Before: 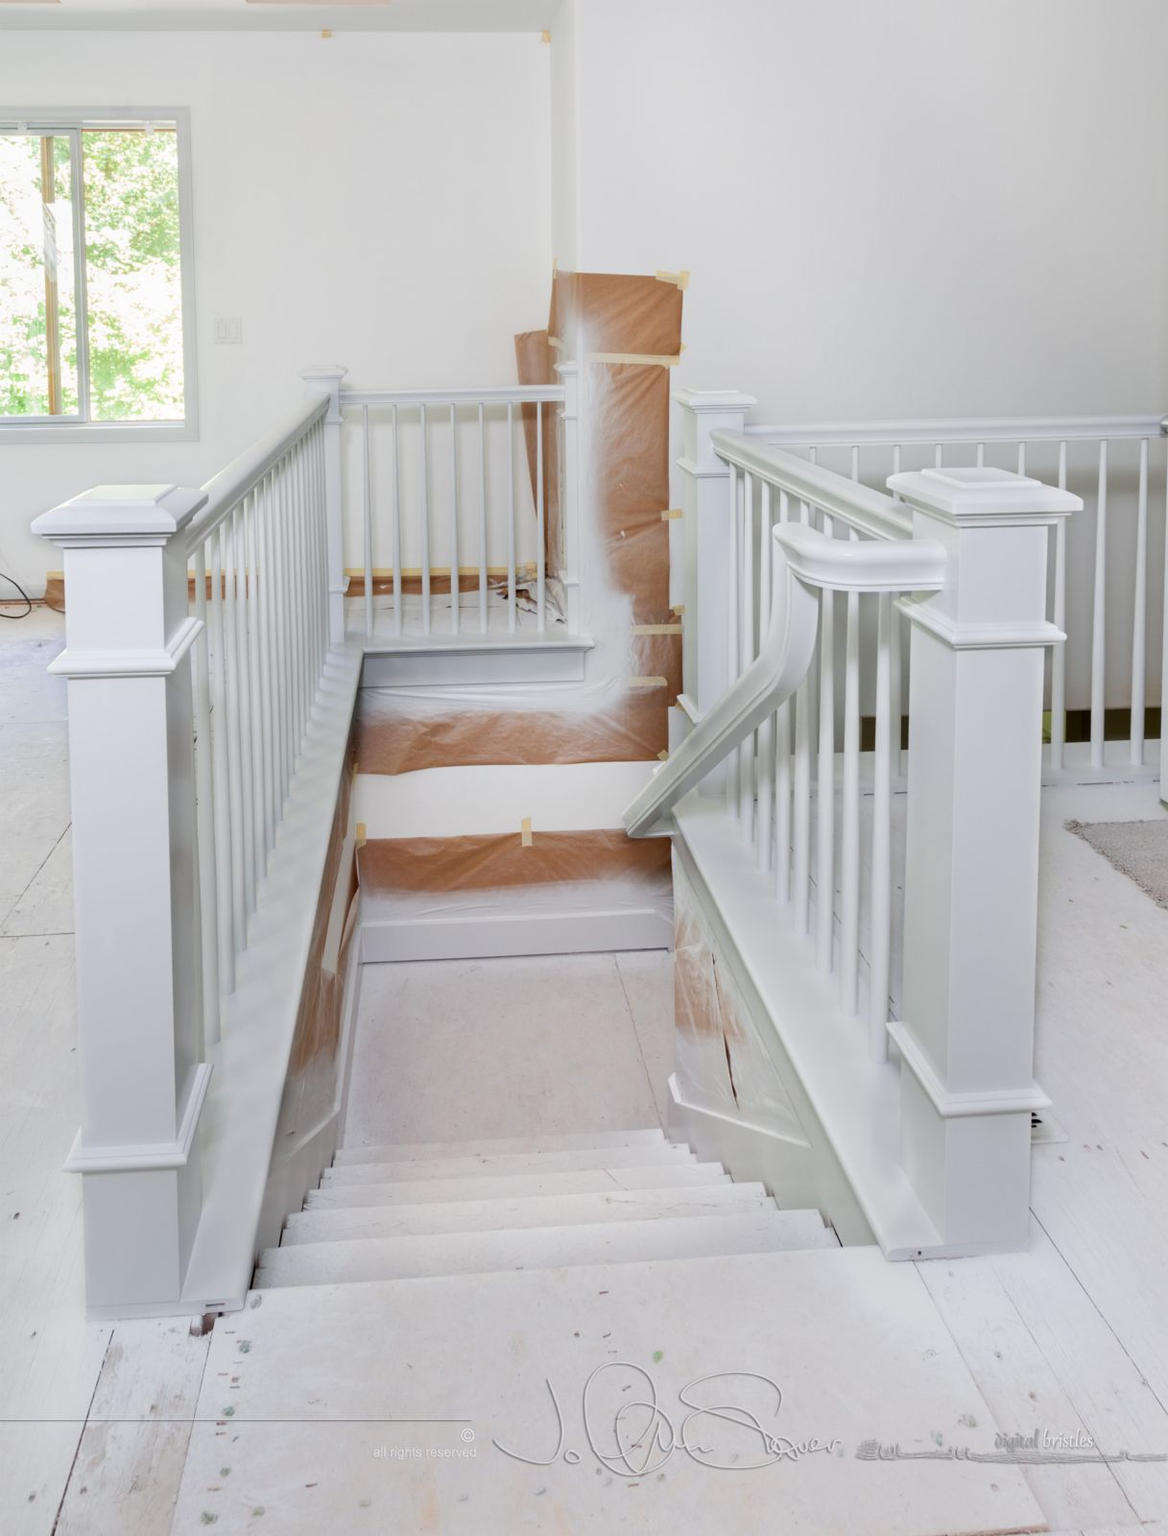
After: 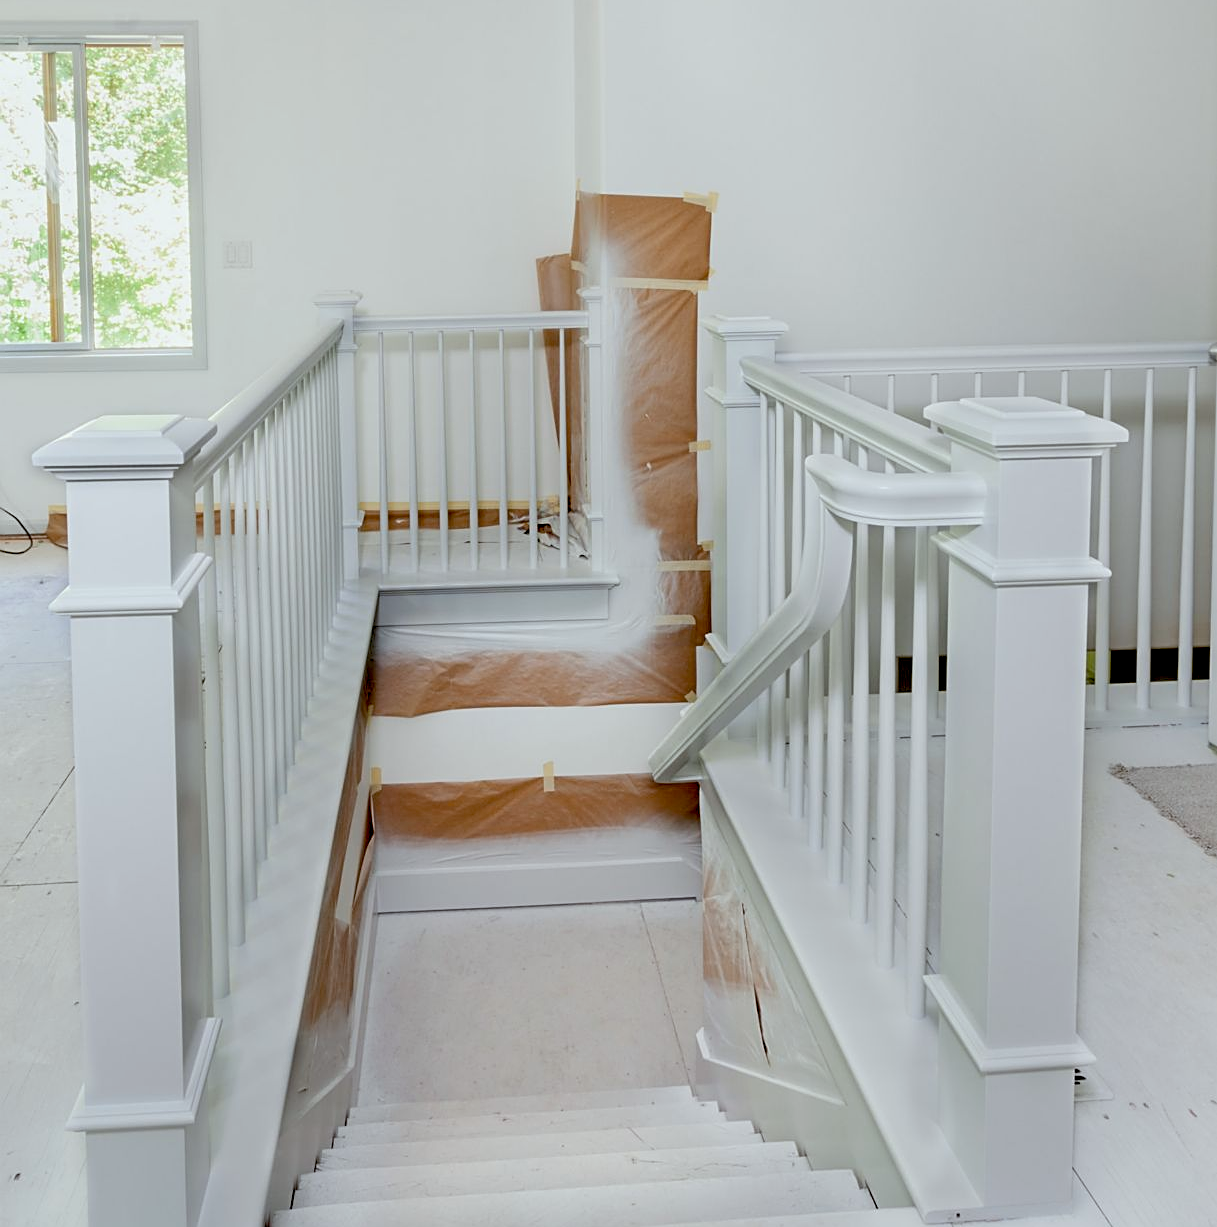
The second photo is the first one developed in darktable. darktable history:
sharpen: on, module defaults
crop: top 5.667%, bottom 17.637%
exposure: black level correction 0.029, exposure -0.073 EV, compensate highlight preservation false
color balance: lift [1.004, 1.002, 1.002, 0.998], gamma [1, 1.007, 1.002, 0.993], gain [1, 0.977, 1.013, 1.023], contrast -3.64%
